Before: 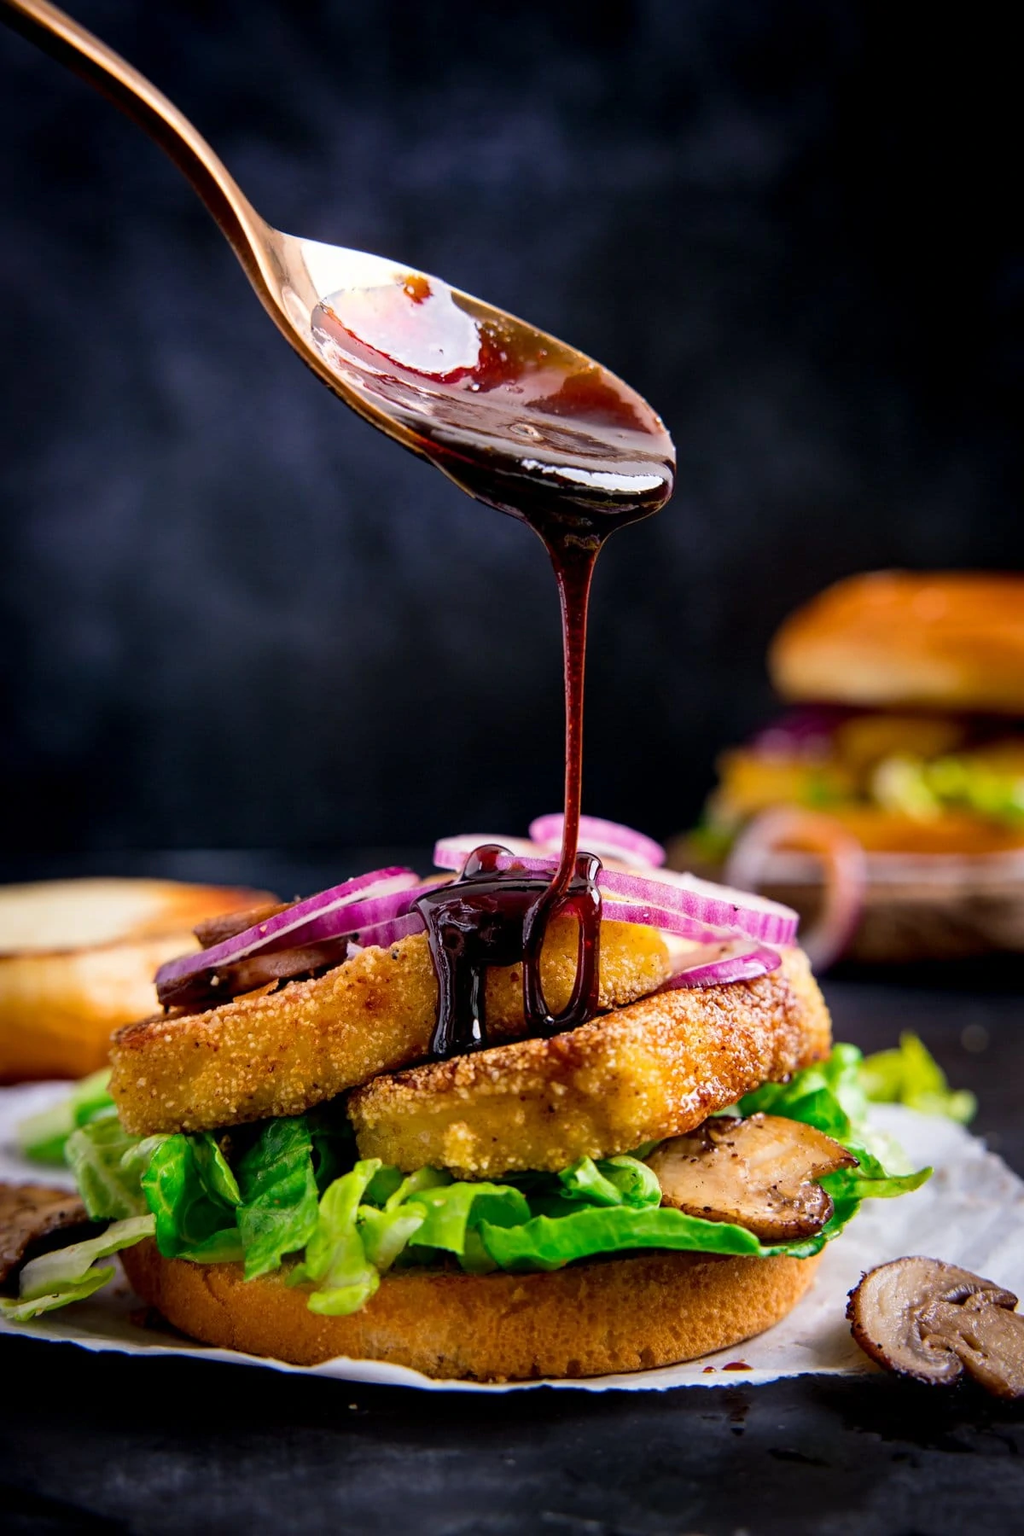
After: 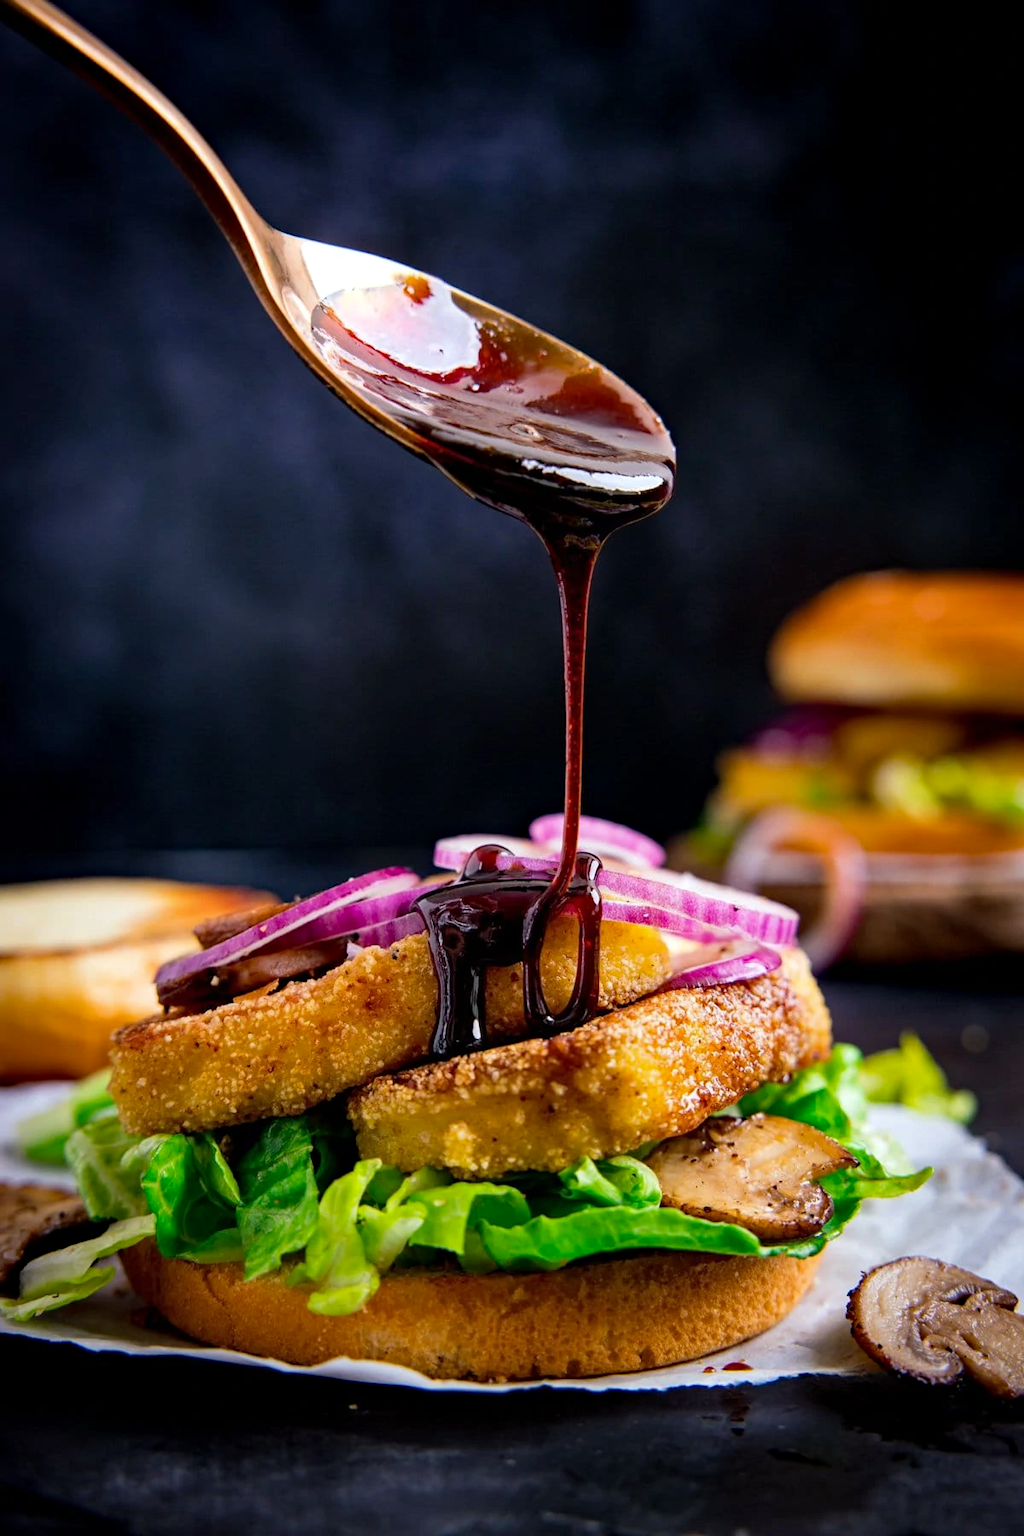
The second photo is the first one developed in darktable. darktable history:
white balance: red 0.986, blue 1.01
haze removal: compatibility mode true, adaptive false
